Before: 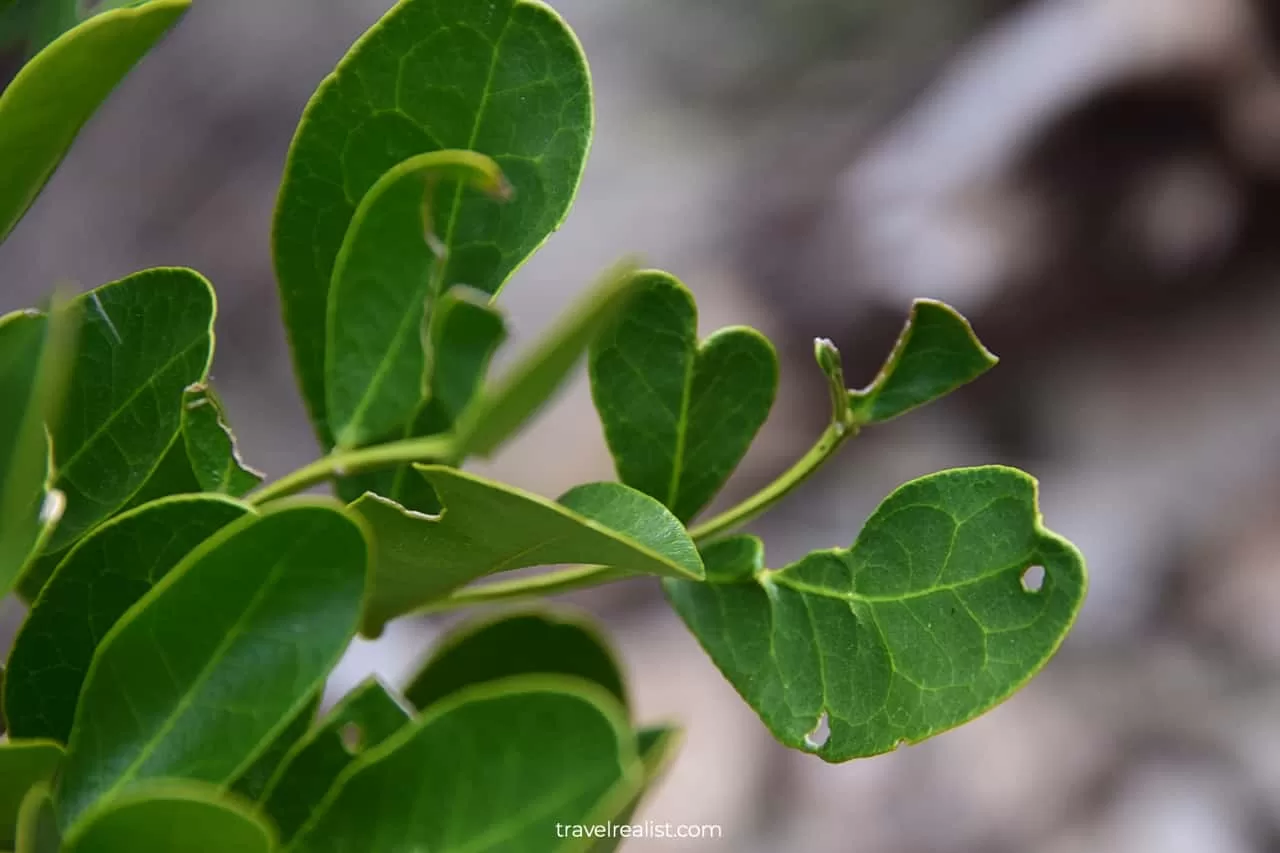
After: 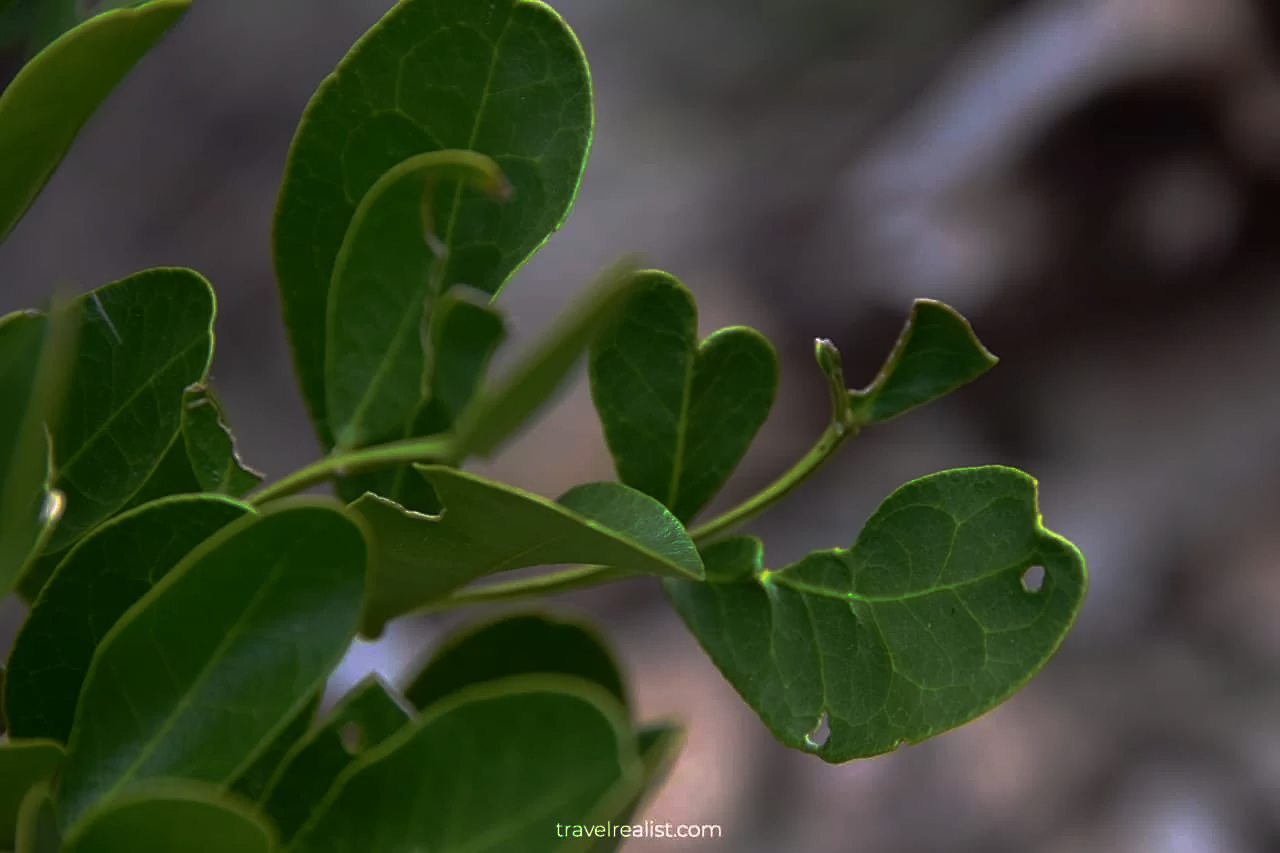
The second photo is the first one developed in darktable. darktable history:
color zones: curves: ch1 [(0, 0.523) (0.143, 0.545) (0.286, 0.52) (0.429, 0.506) (0.571, 0.503) (0.714, 0.503) (0.857, 0.508) (1, 0.523)]
base curve: curves: ch0 [(0, 0) (0.564, 0.291) (0.802, 0.731) (1, 1)], preserve colors none
